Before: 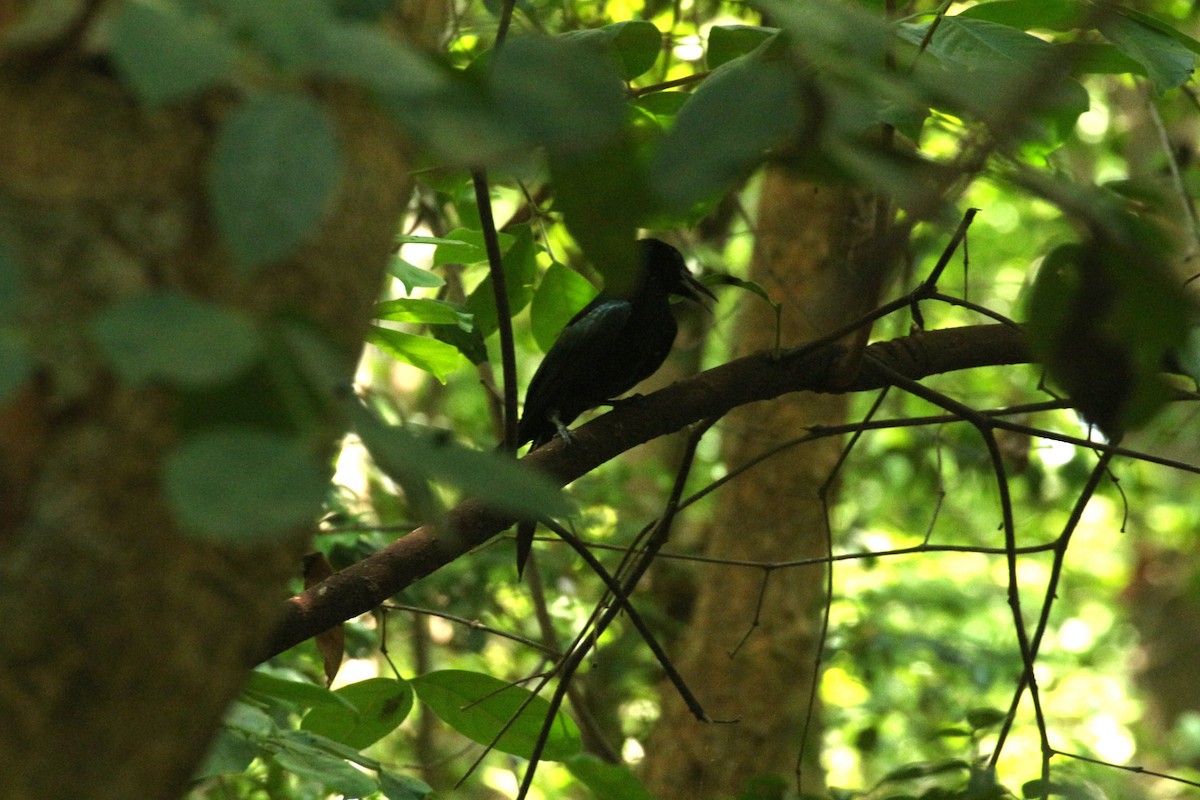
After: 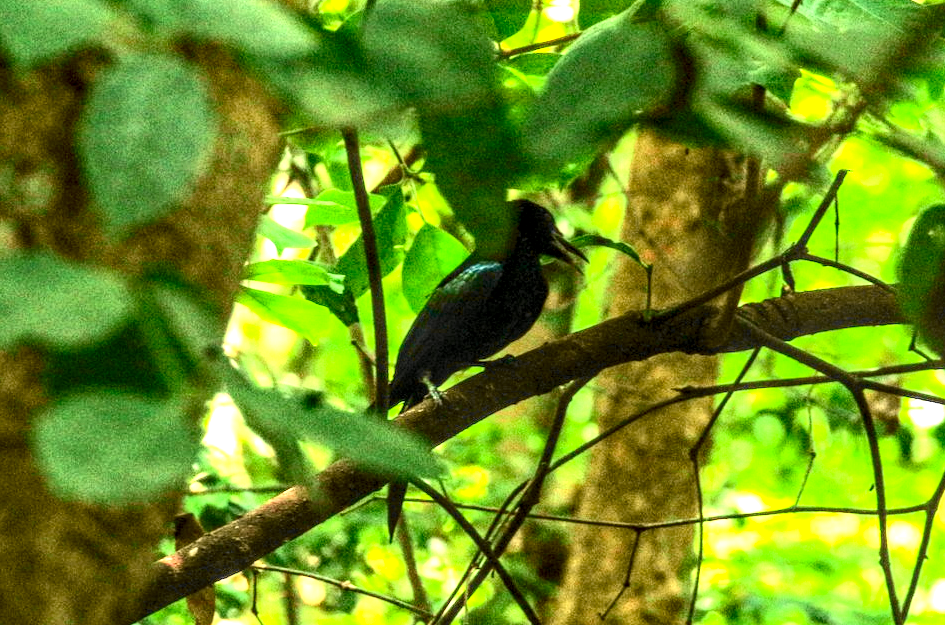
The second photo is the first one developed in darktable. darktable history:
local contrast: highlights 0%, shadows 0%, detail 182%
tone curve: curves: ch0 [(0, 0) (0.055, 0.057) (0.258, 0.307) (0.434, 0.543) (0.517, 0.657) (0.745, 0.874) (1, 1)]; ch1 [(0, 0) (0.346, 0.307) (0.418, 0.383) (0.46, 0.439) (0.482, 0.493) (0.502, 0.497) (0.517, 0.506) (0.55, 0.561) (0.588, 0.61) (0.646, 0.688) (1, 1)]; ch2 [(0, 0) (0.346, 0.34) (0.431, 0.45) (0.485, 0.499) (0.5, 0.503) (0.527, 0.508) (0.545, 0.562) (0.679, 0.706) (1, 1)], color space Lab, independent channels, preserve colors none
contrast brightness saturation: contrast 0.16, saturation 0.32
exposure: black level correction 0, exposure 1.2 EV, compensate exposure bias true, compensate highlight preservation false
crop and rotate: left 10.77%, top 5.1%, right 10.41%, bottom 16.76%
color correction: saturation 0.98
